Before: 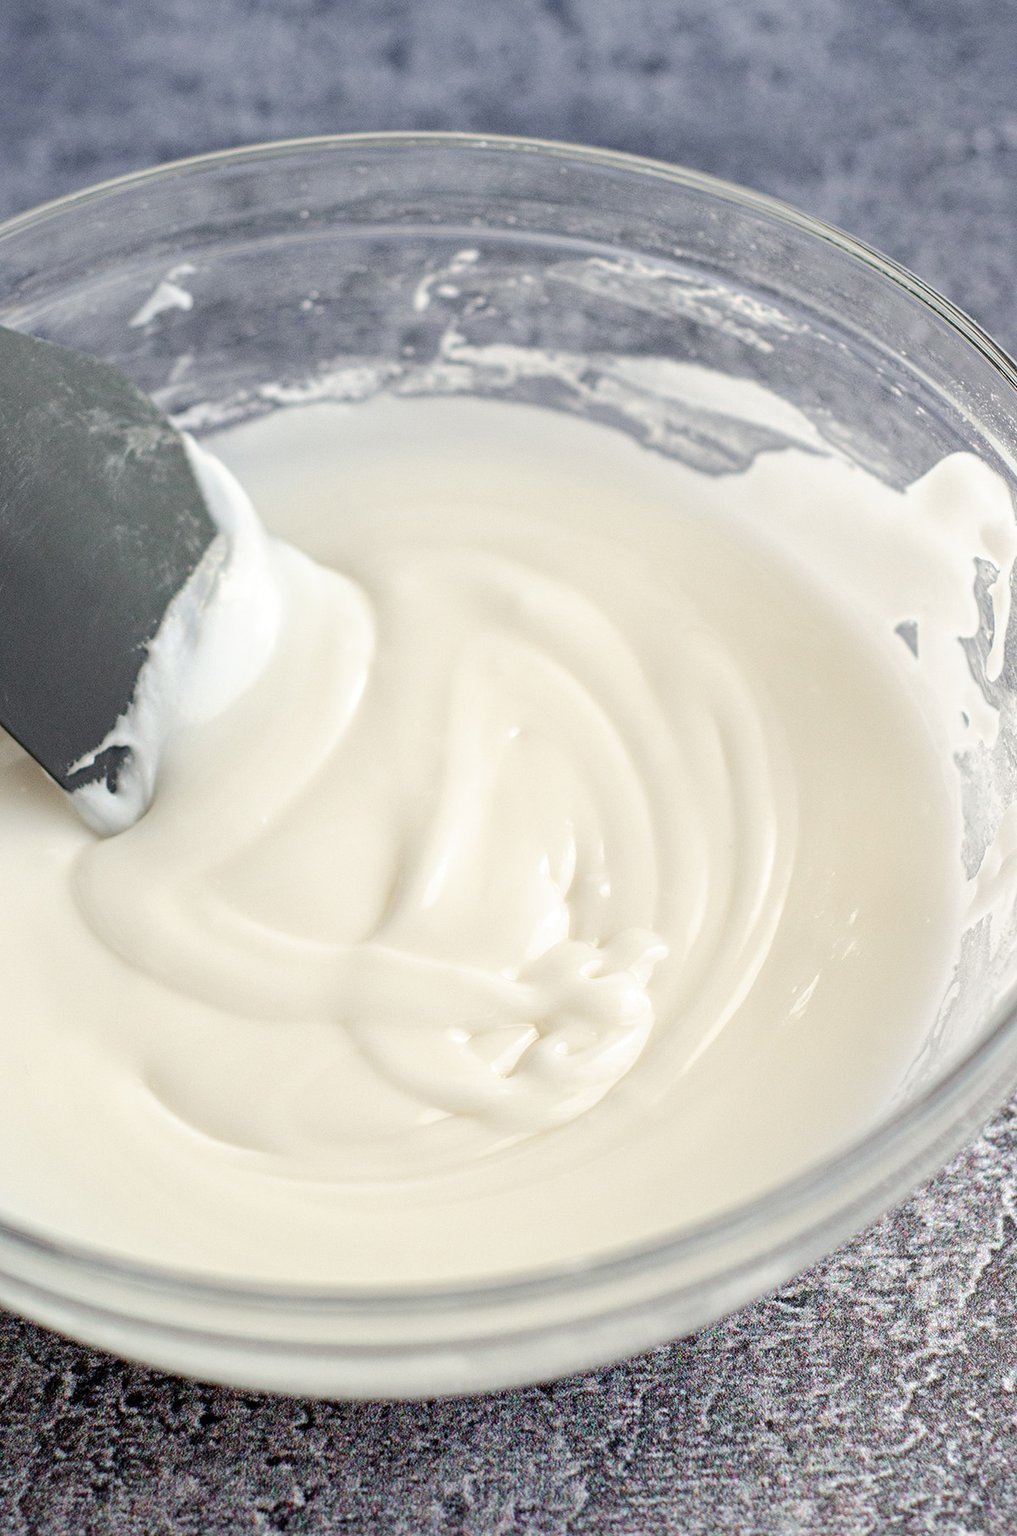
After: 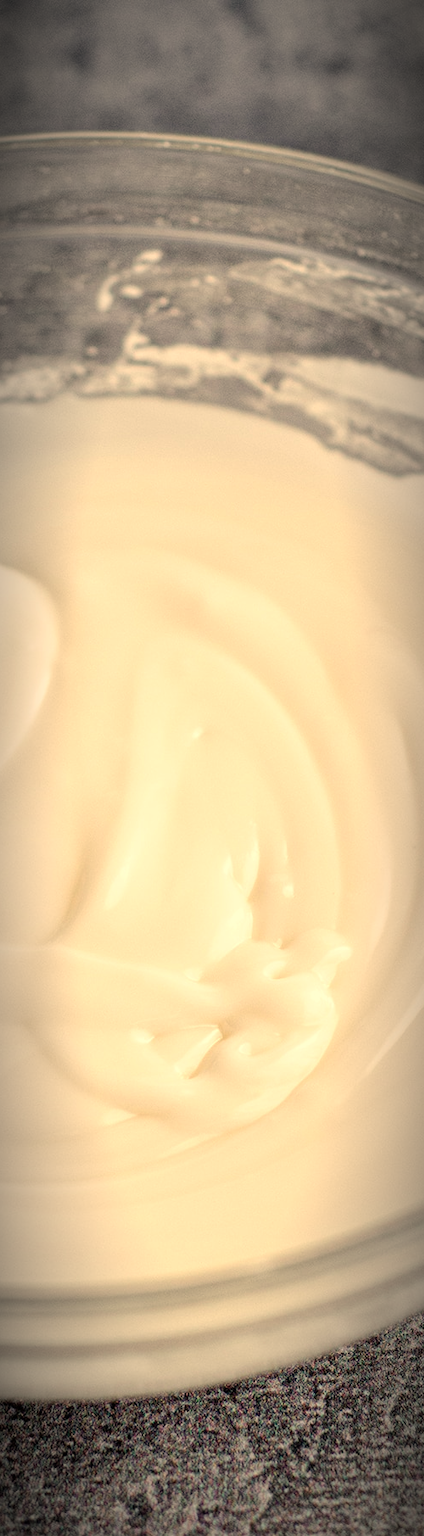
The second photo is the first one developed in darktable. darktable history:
crop: left 31.229%, right 27.105%
vignetting: fall-off start 67.5%, fall-off radius 67.23%, brightness -0.813, automatic ratio true
white balance: red 1.138, green 0.996, blue 0.812
